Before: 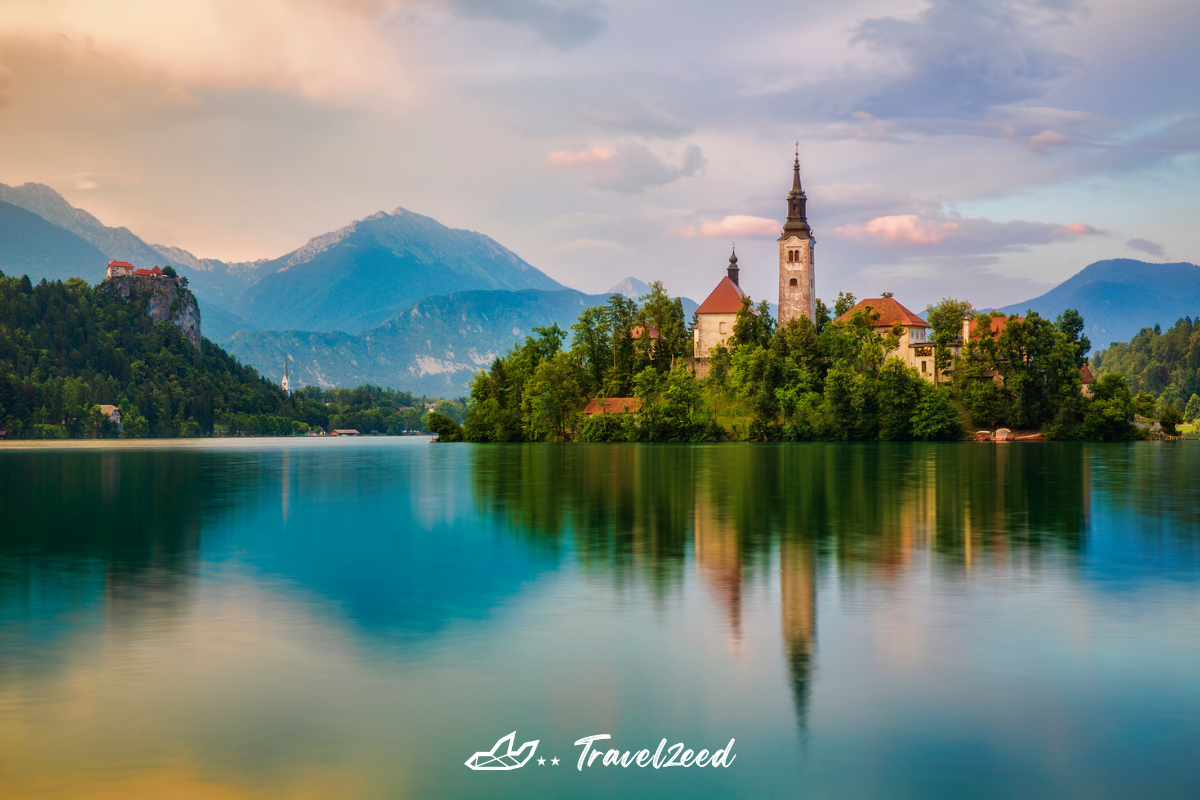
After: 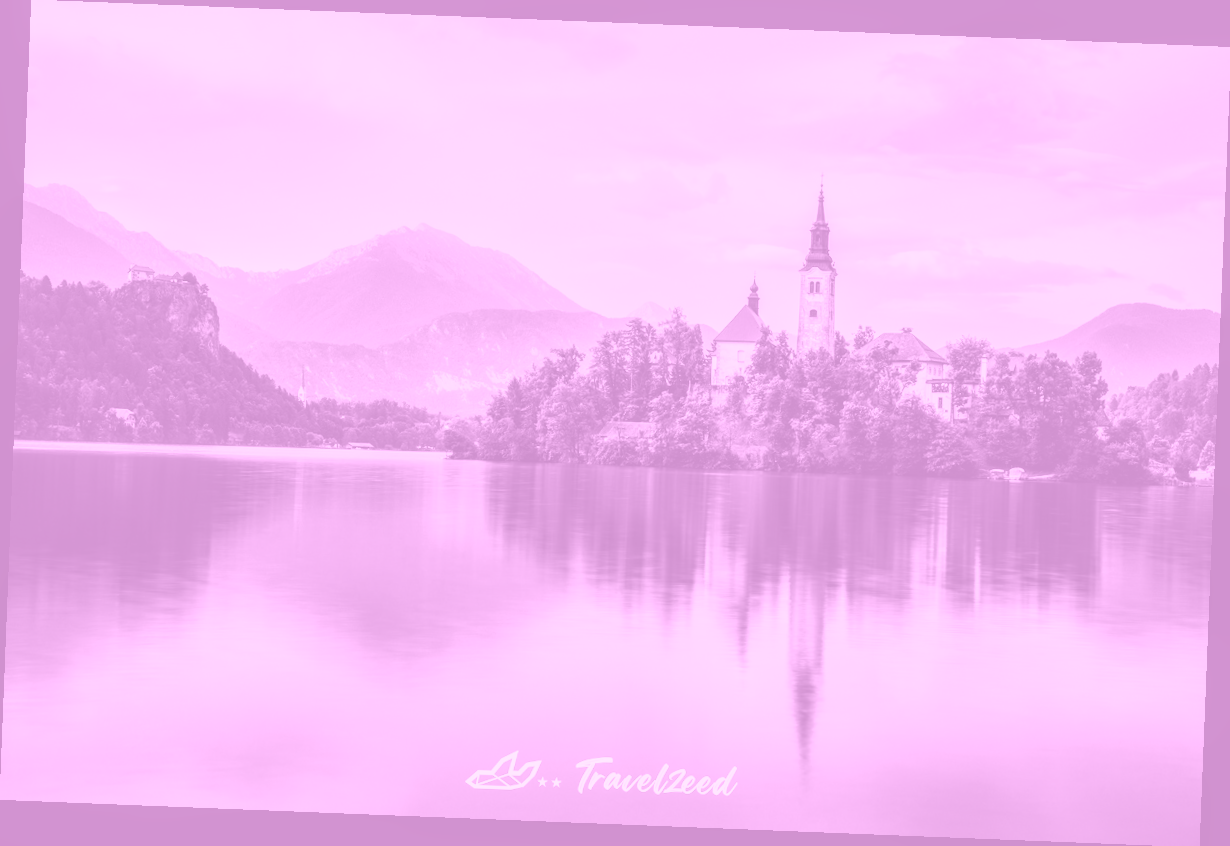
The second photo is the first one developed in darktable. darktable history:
colorize: hue 331.2°, saturation 75%, source mix 30.28%, lightness 70.52%, version 1
rotate and perspective: rotation 2.27°, automatic cropping off
contrast brightness saturation: contrast 0.28
local contrast: on, module defaults
